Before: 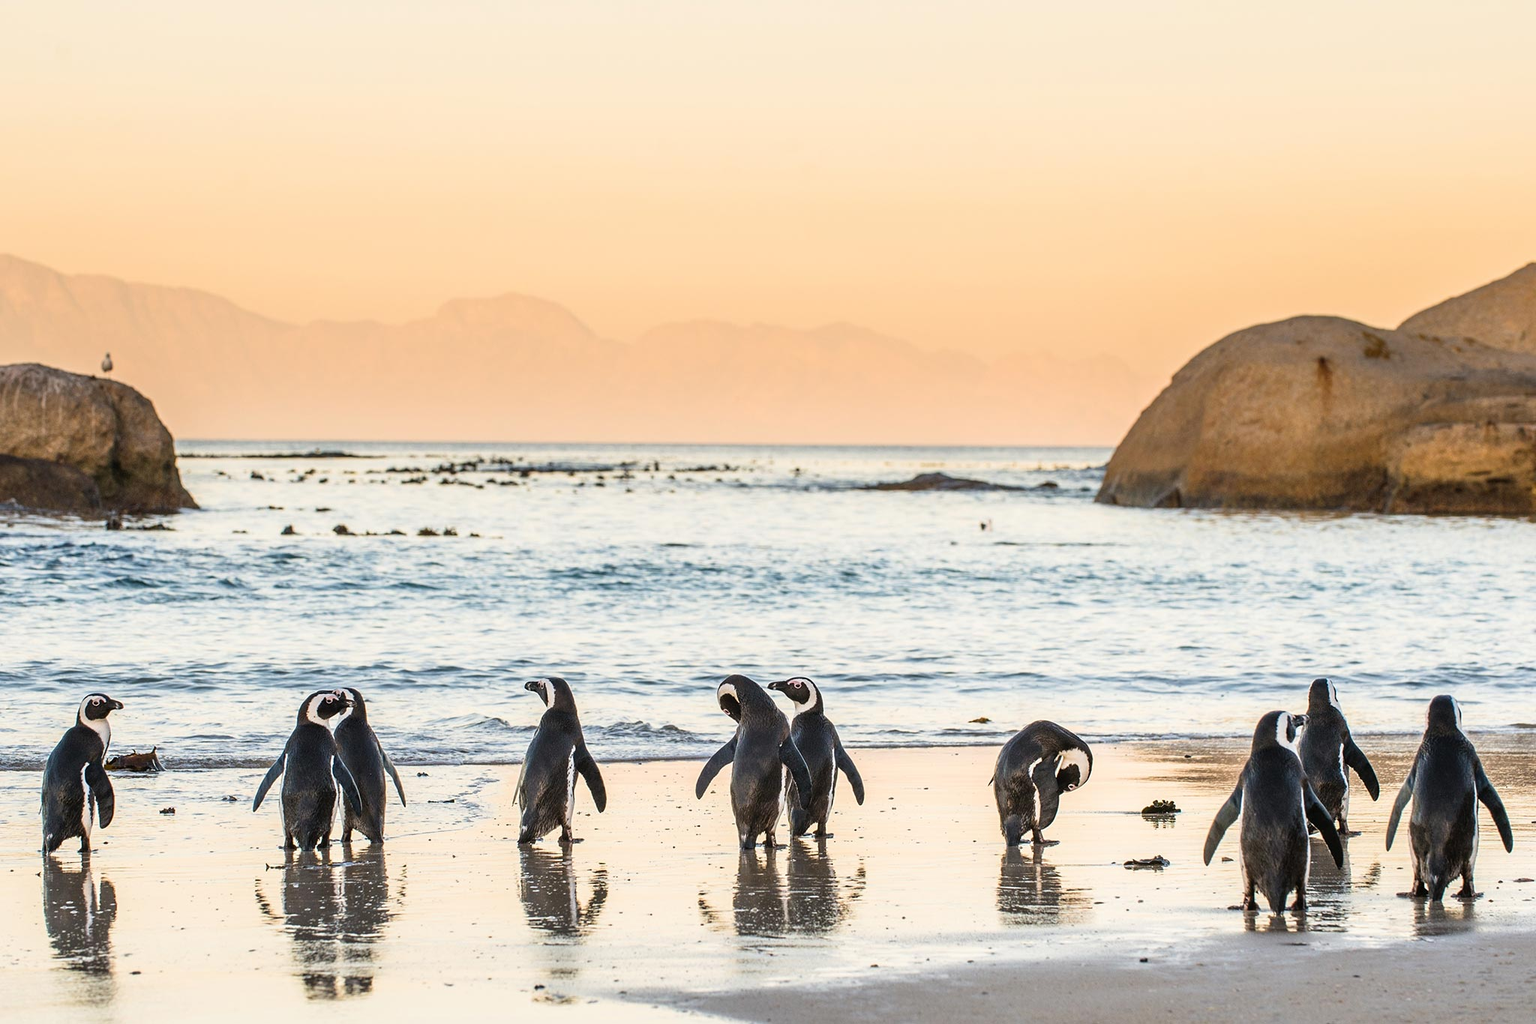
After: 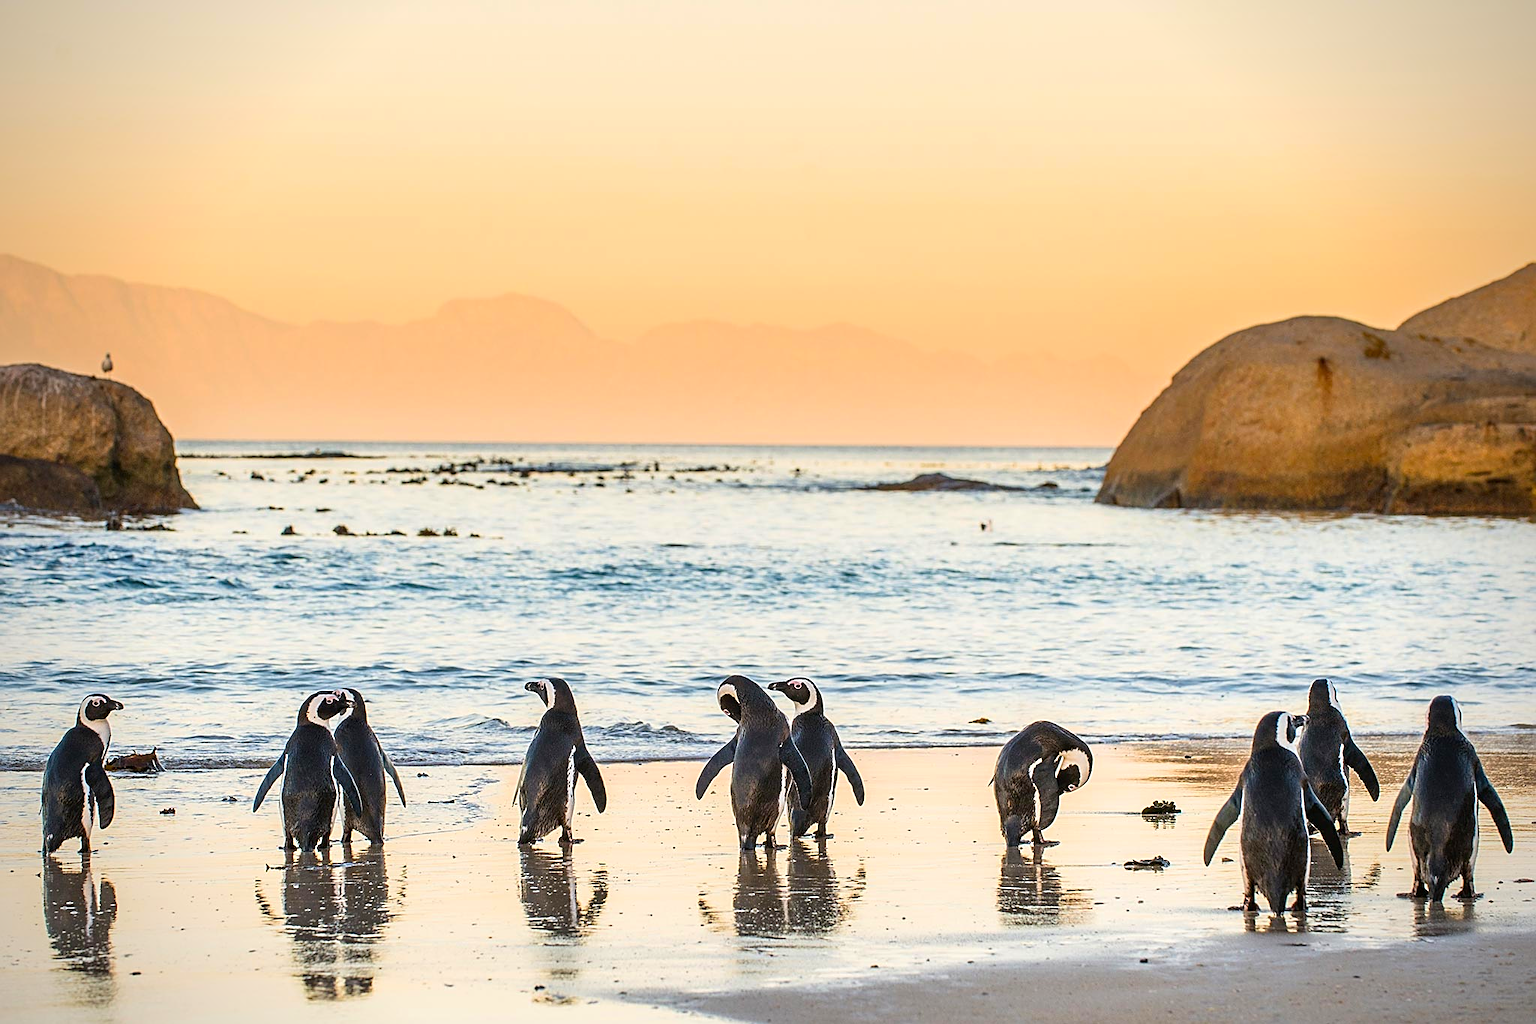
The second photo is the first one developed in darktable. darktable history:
sharpen: on, module defaults
vignetting: saturation -0.025
color correction: highlights b* 0.006, saturation 1.37
